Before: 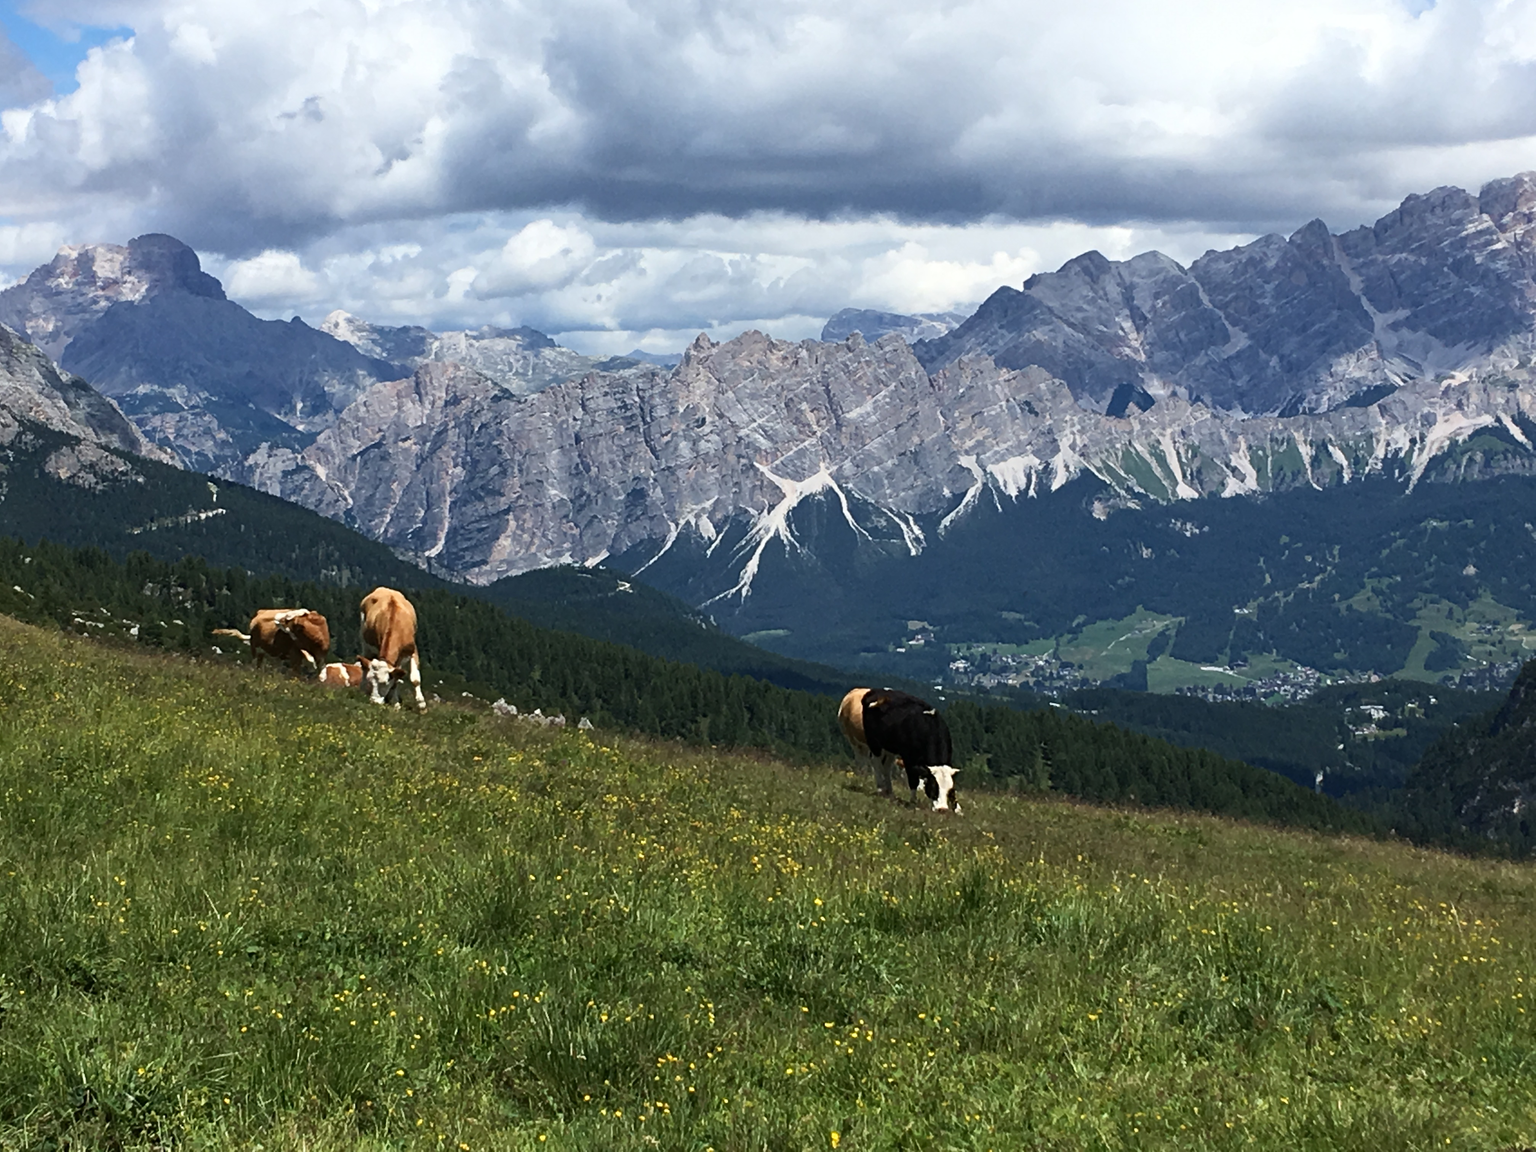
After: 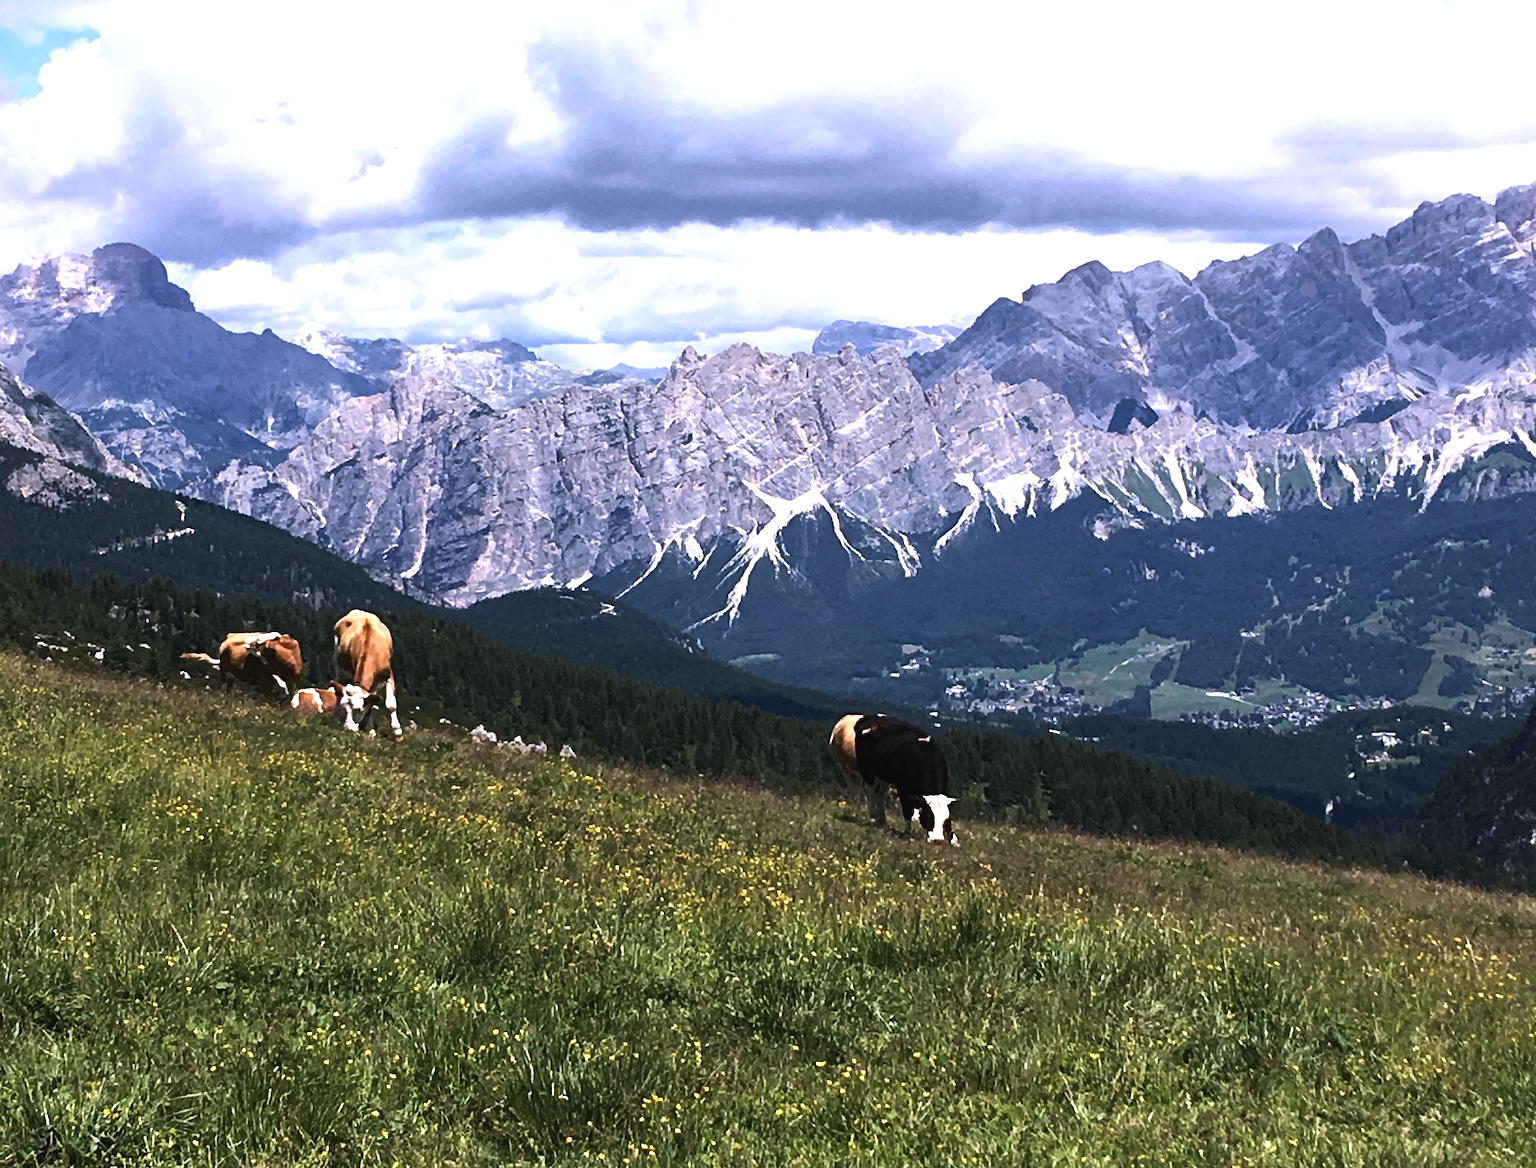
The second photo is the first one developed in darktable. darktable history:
crop and rotate: left 2.536%, right 1.107%, bottom 2.246%
white balance: red 1.066, blue 1.119
exposure: black level correction -0.005, exposure 0.054 EV, compensate highlight preservation false
tone equalizer: -8 EV -0.75 EV, -7 EV -0.7 EV, -6 EV -0.6 EV, -5 EV -0.4 EV, -3 EV 0.4 EV, -2 EV 0.6 EV, -1 EV 0.7 EV, +0 EV 0.75 EV, edges refinement/feathering 500, mask exposure compensation -1.57 EV, preserve details no
